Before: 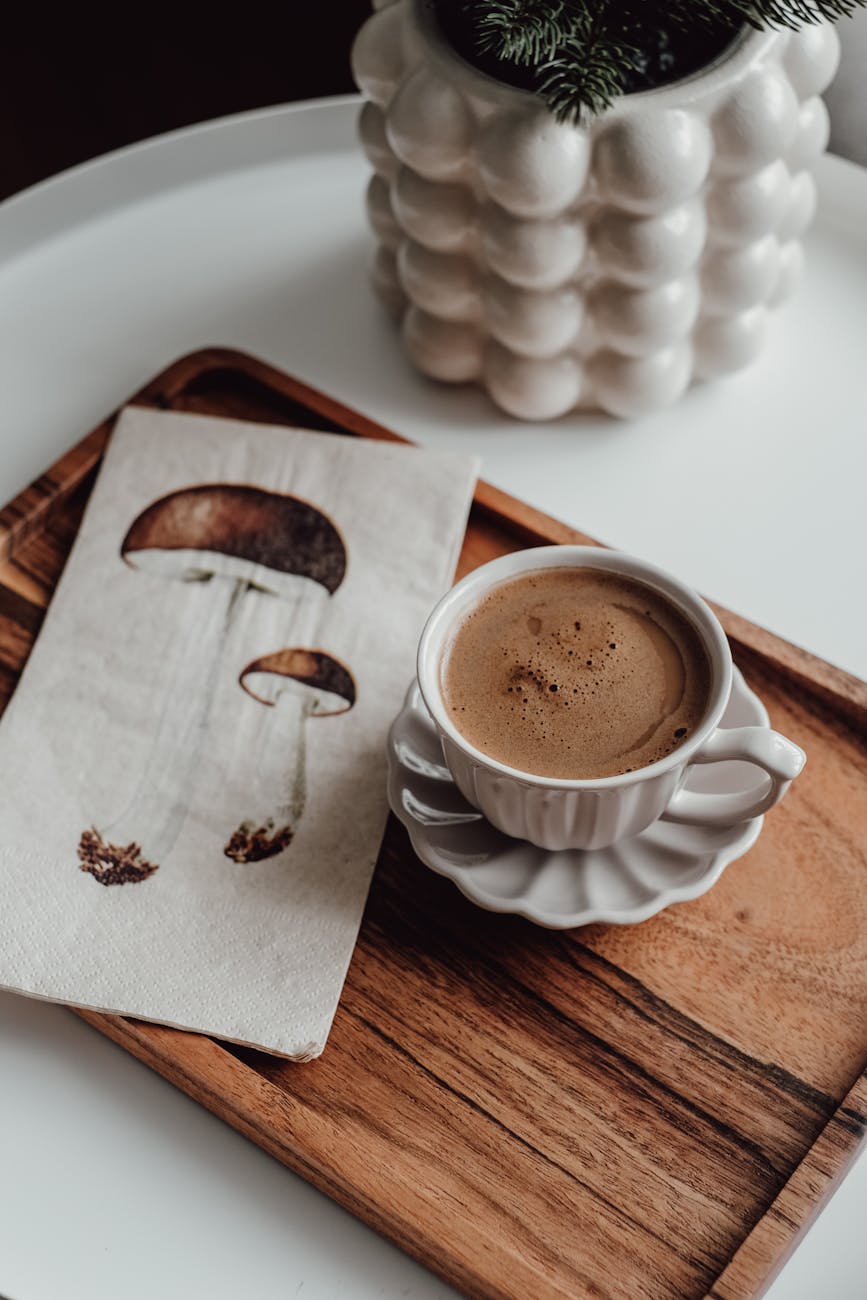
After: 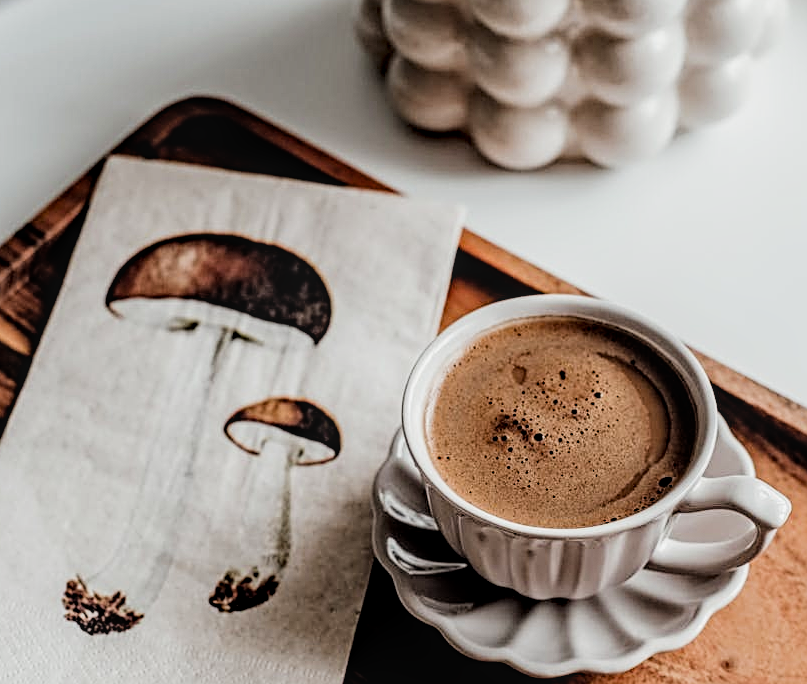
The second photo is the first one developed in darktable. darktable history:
sharpen: radius 2.75
crop: left 1.749%, top 19.377%, right 5.094%, bottom 27.959%
haze removal: adaptive false
local contrast: on, module defaults
exposure: black level correction 0.001, exposure 0.498 EV, compensate exposure bias true, compensate highlight preservation false
filmic rgb: black relative exposure -5.06 EV, white relative exposure 3.97 EV, hardness 2.88, contrast 1.301, highlights saturation mix -30.98%
